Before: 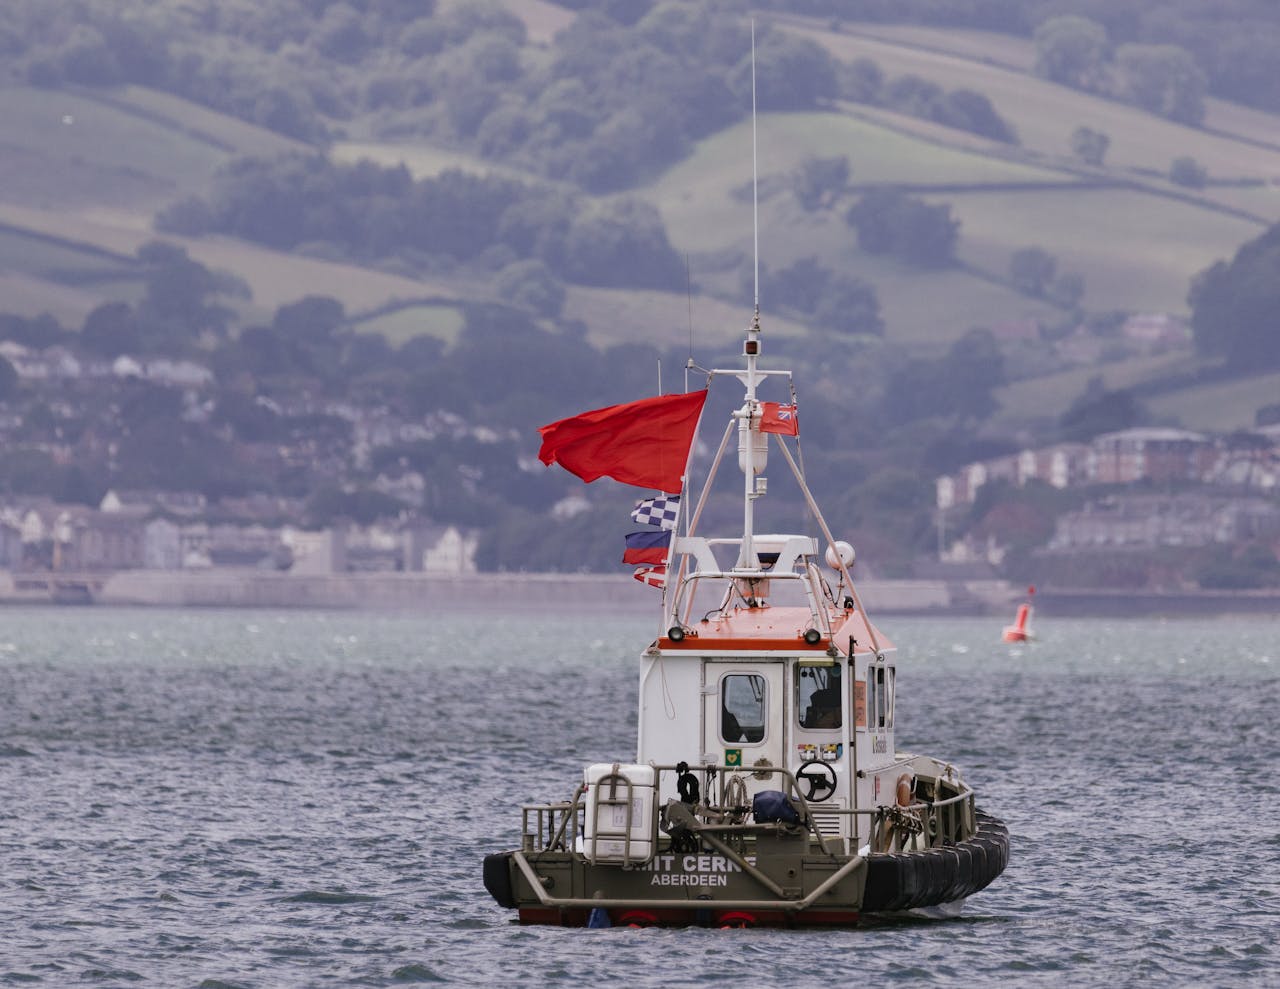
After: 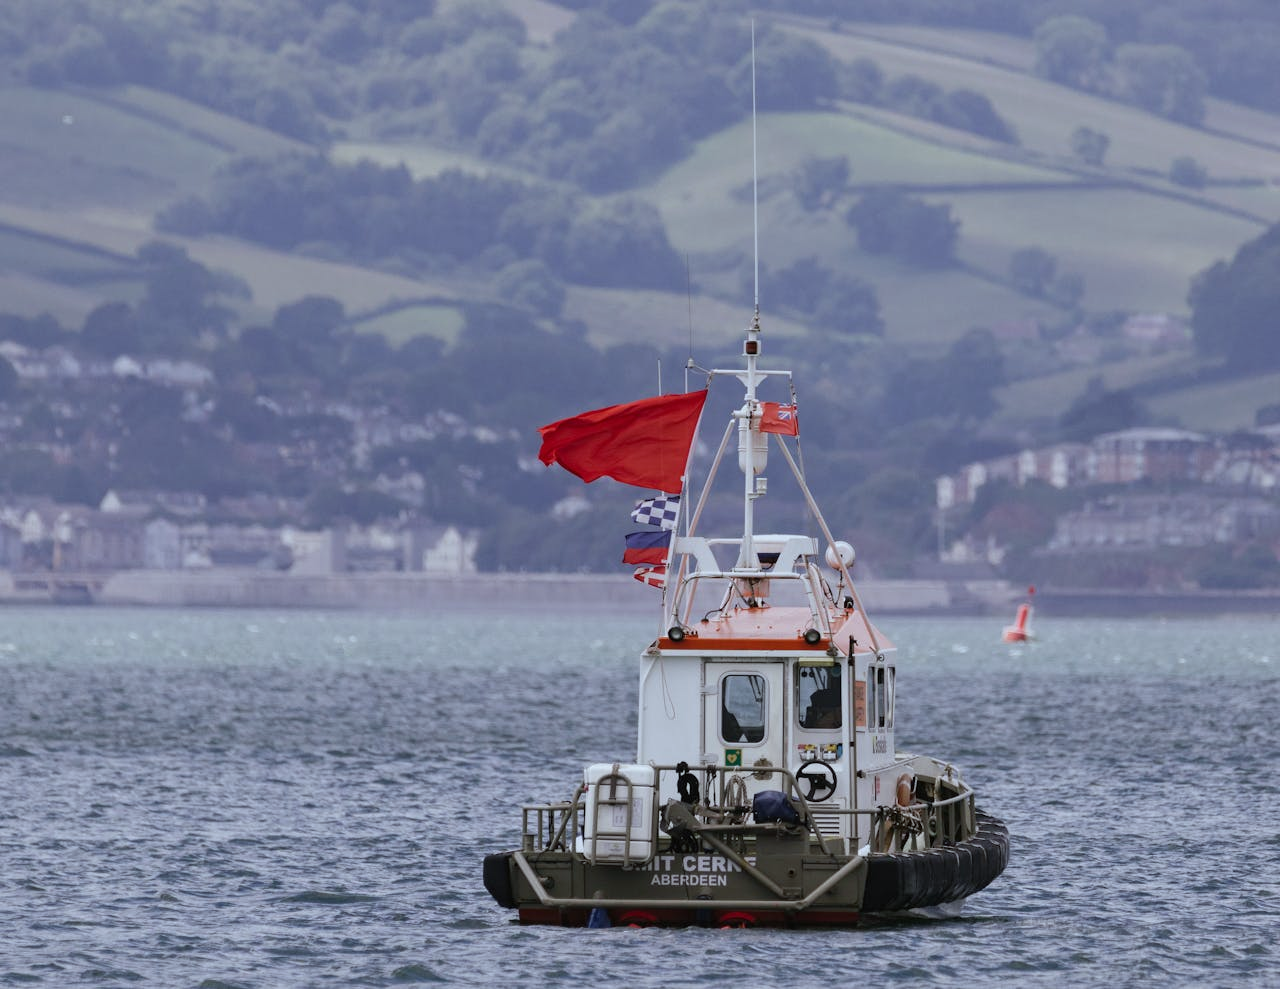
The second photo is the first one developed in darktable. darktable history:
bloom: size 16%, threshold 98%, strength 20%
white balance: red 0.925, blue 1.046
